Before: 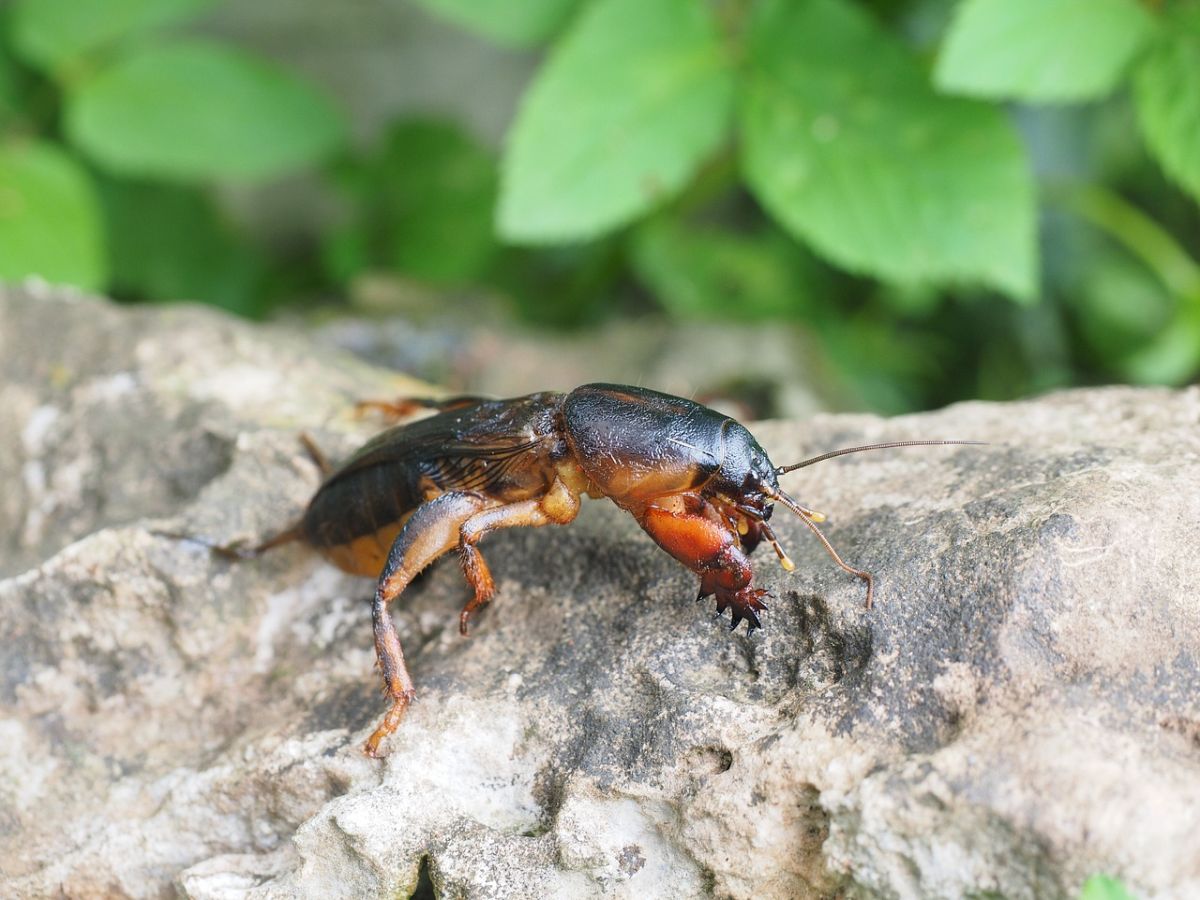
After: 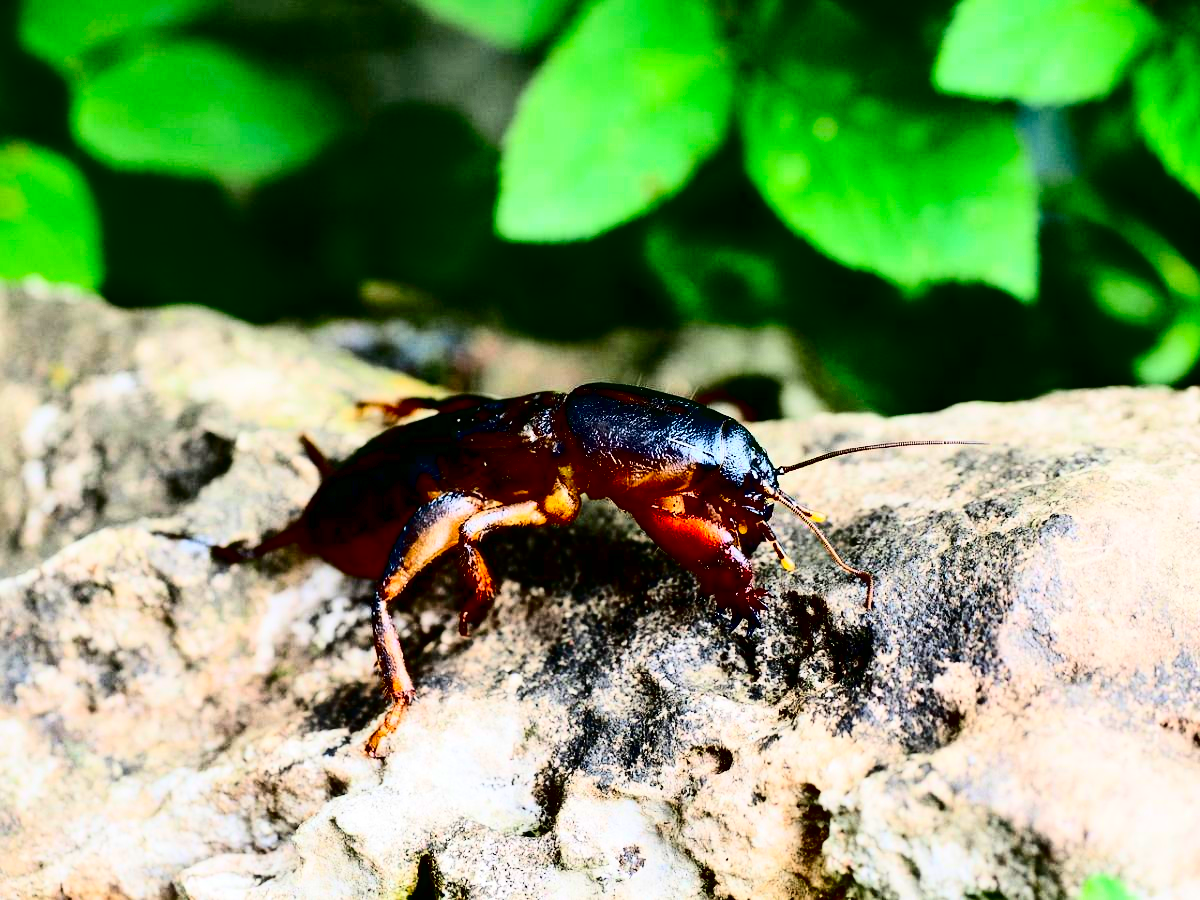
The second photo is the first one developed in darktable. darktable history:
contrast brightness saturation: contrast 0.782, brightness -0.989, saturation 0.991
